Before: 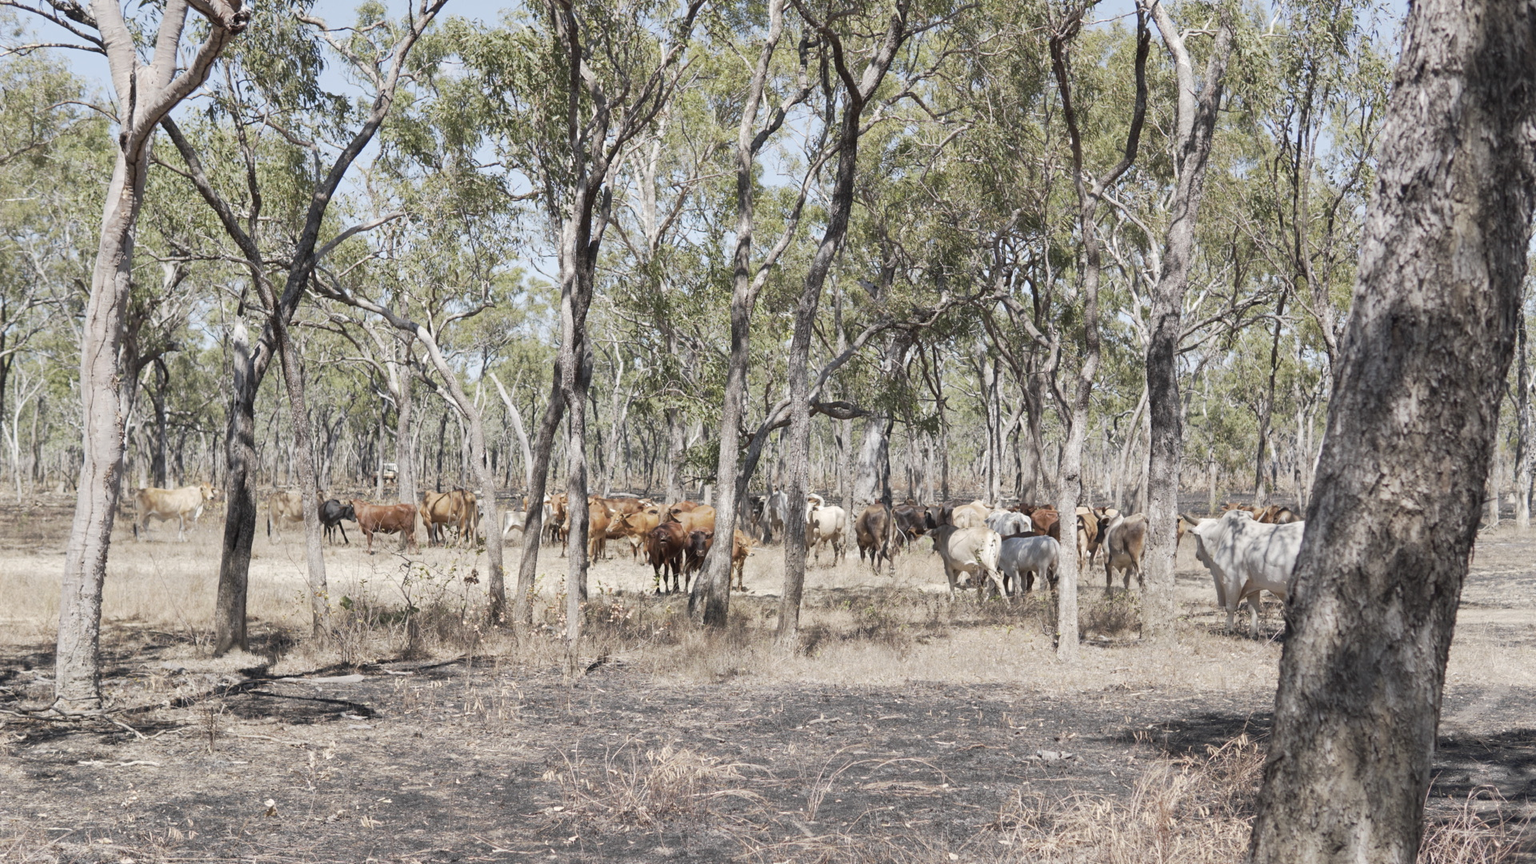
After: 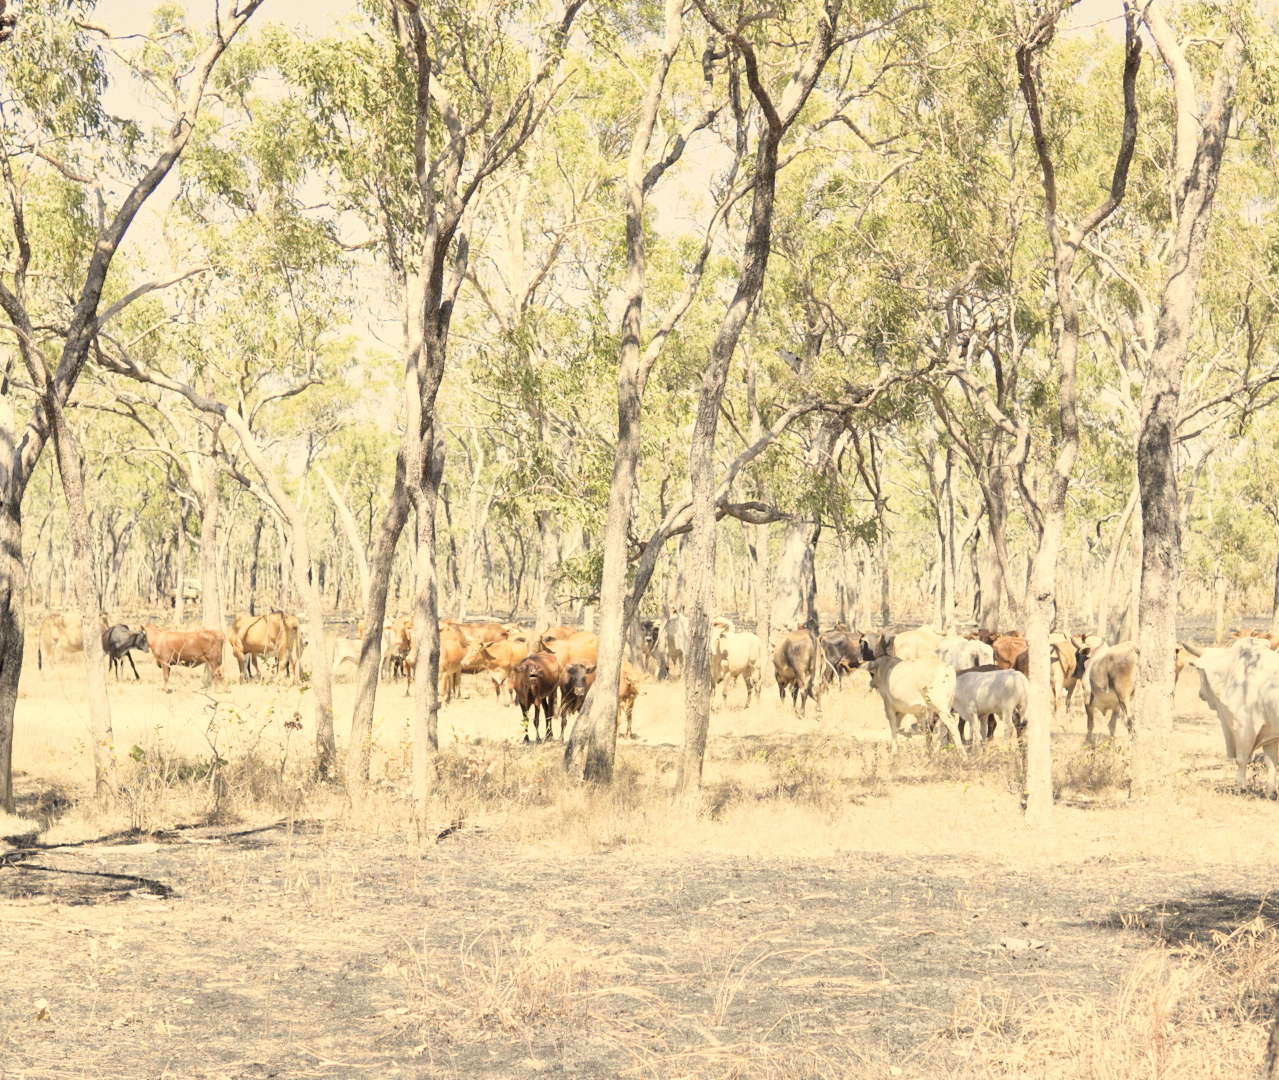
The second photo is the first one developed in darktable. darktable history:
filmic rgb: black relative exposure -7.65 EV, white relative exposure 4.56 EV, hardness 3.61
exposure: black level correction 0.001, exposure 1.84 EV, compensate highlight preservation false
crop: left 15.419%, right 17.914%
color correction: highlights a* 2.72, highlights b* 22.8
